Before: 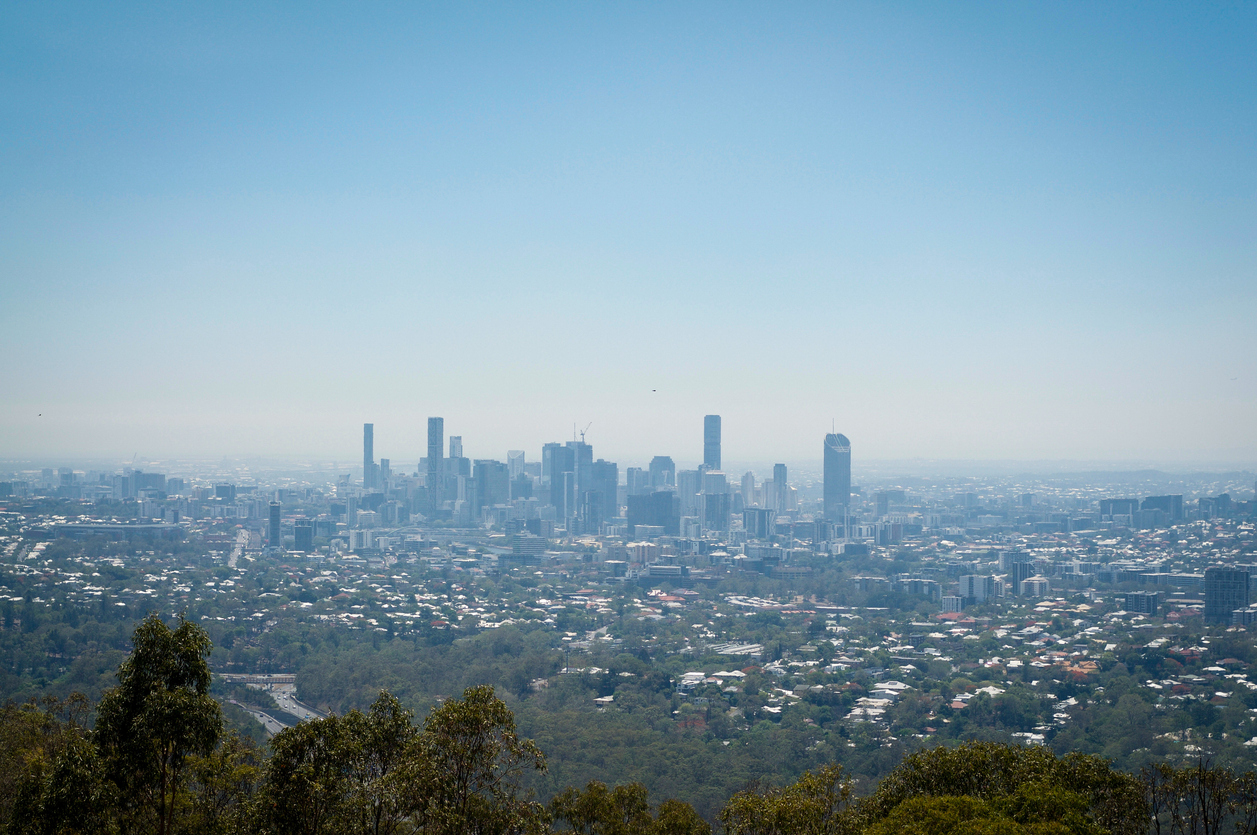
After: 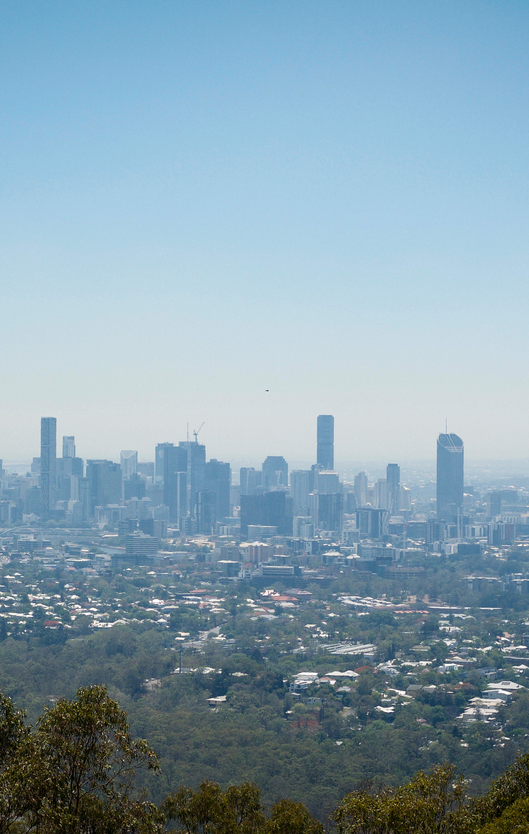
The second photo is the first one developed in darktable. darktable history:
crop: left 30.844%, right 27.03%
